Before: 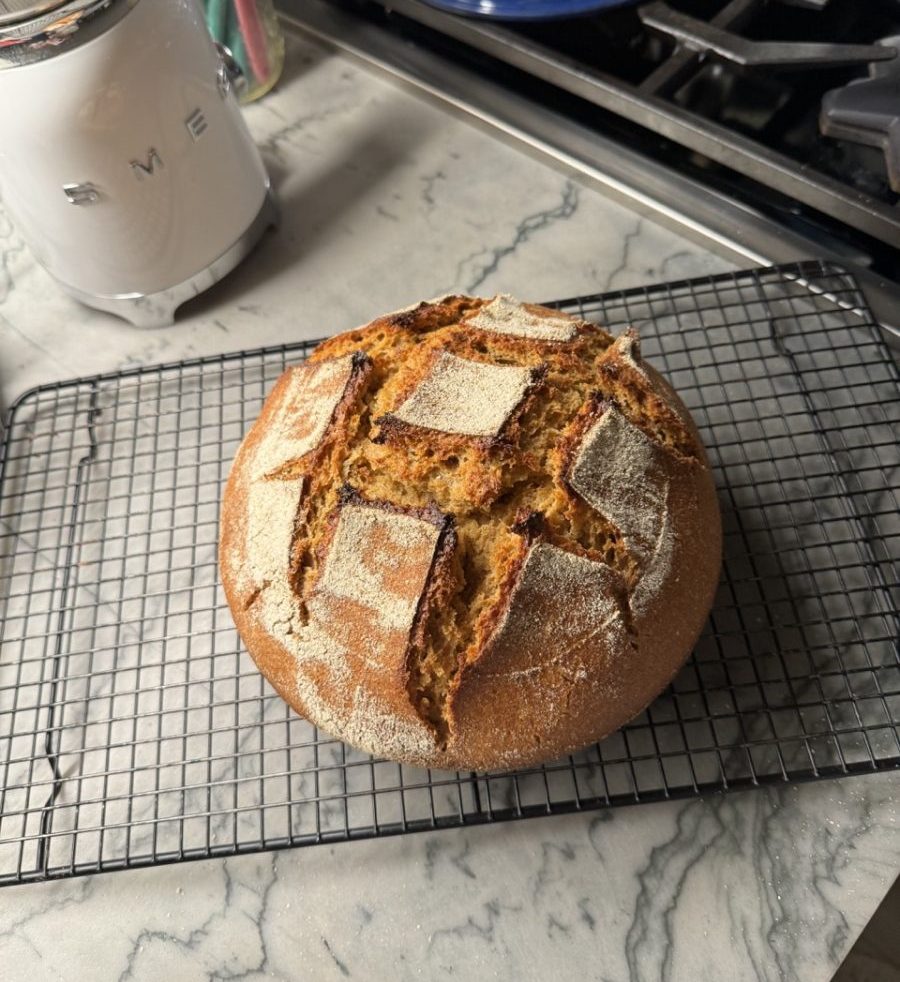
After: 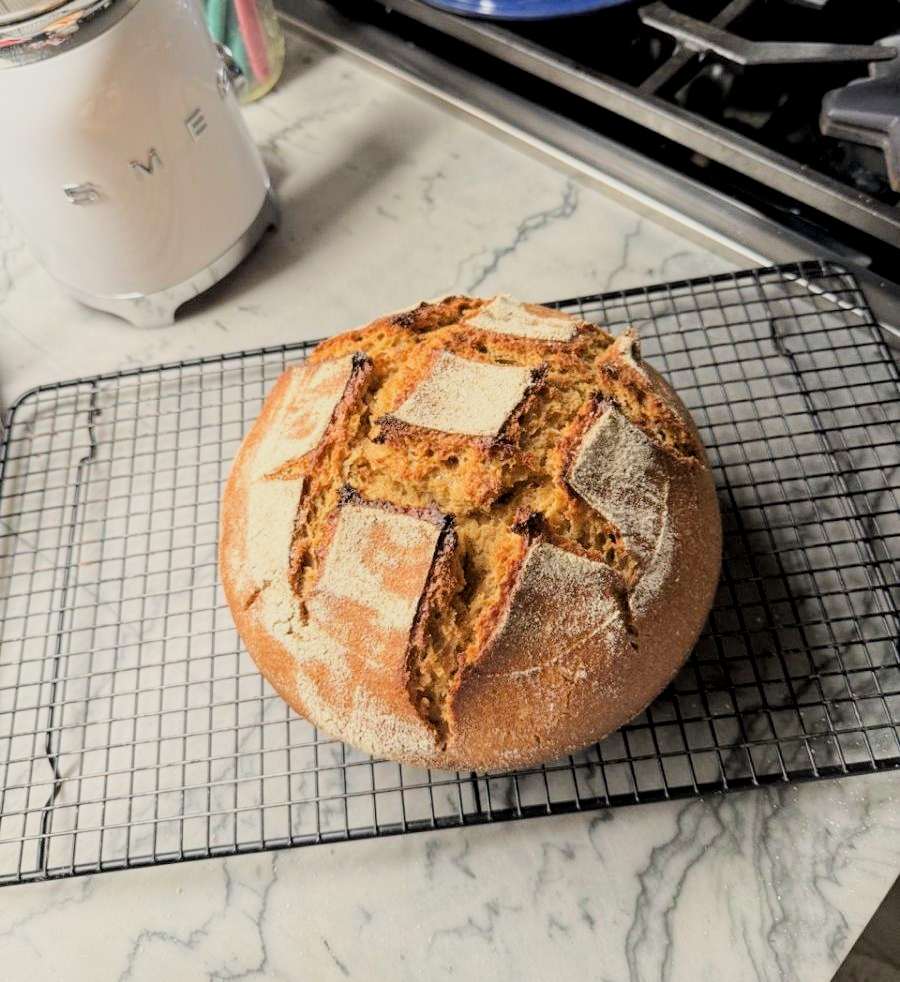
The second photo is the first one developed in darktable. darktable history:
exposure: exposure 1 EV, compensate highlight preservation false
filmic rgb: black relative exposure -6.15 EV, white relative exposure 6.96 EV, hardness 2.23, color science v6 (2022)
local contrast: highlights 100%, shadows 100%, detail 120%, midtone range 0.2
